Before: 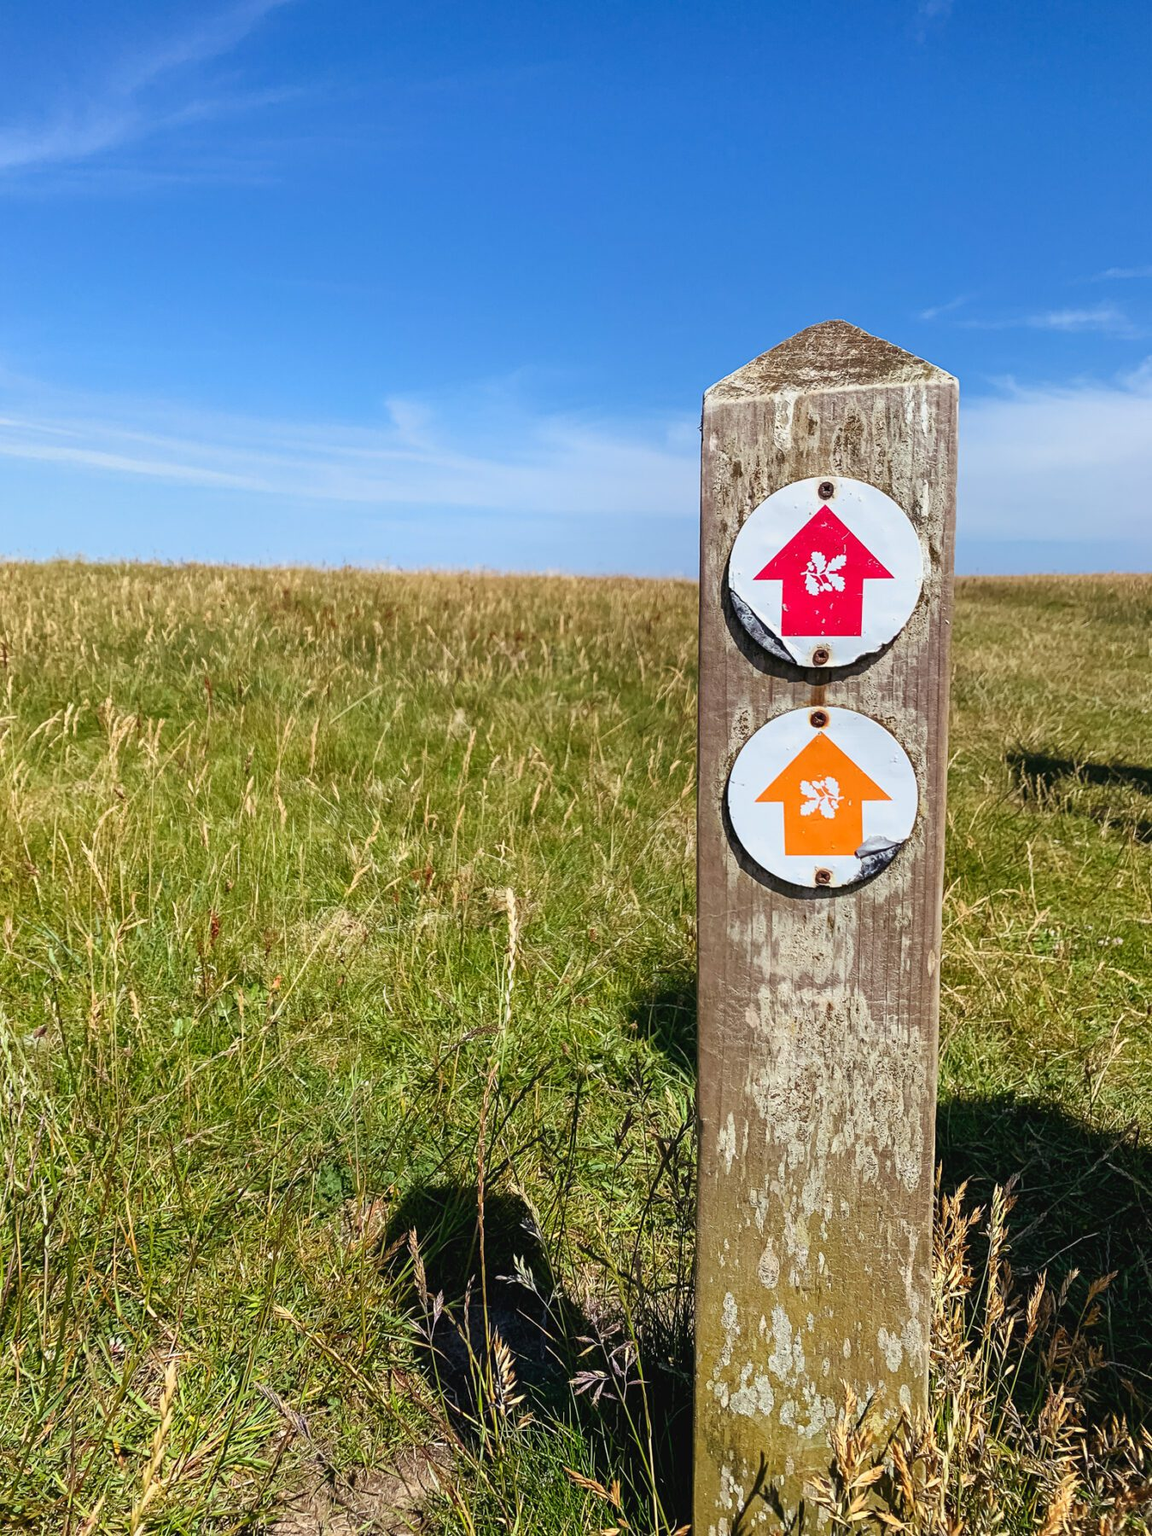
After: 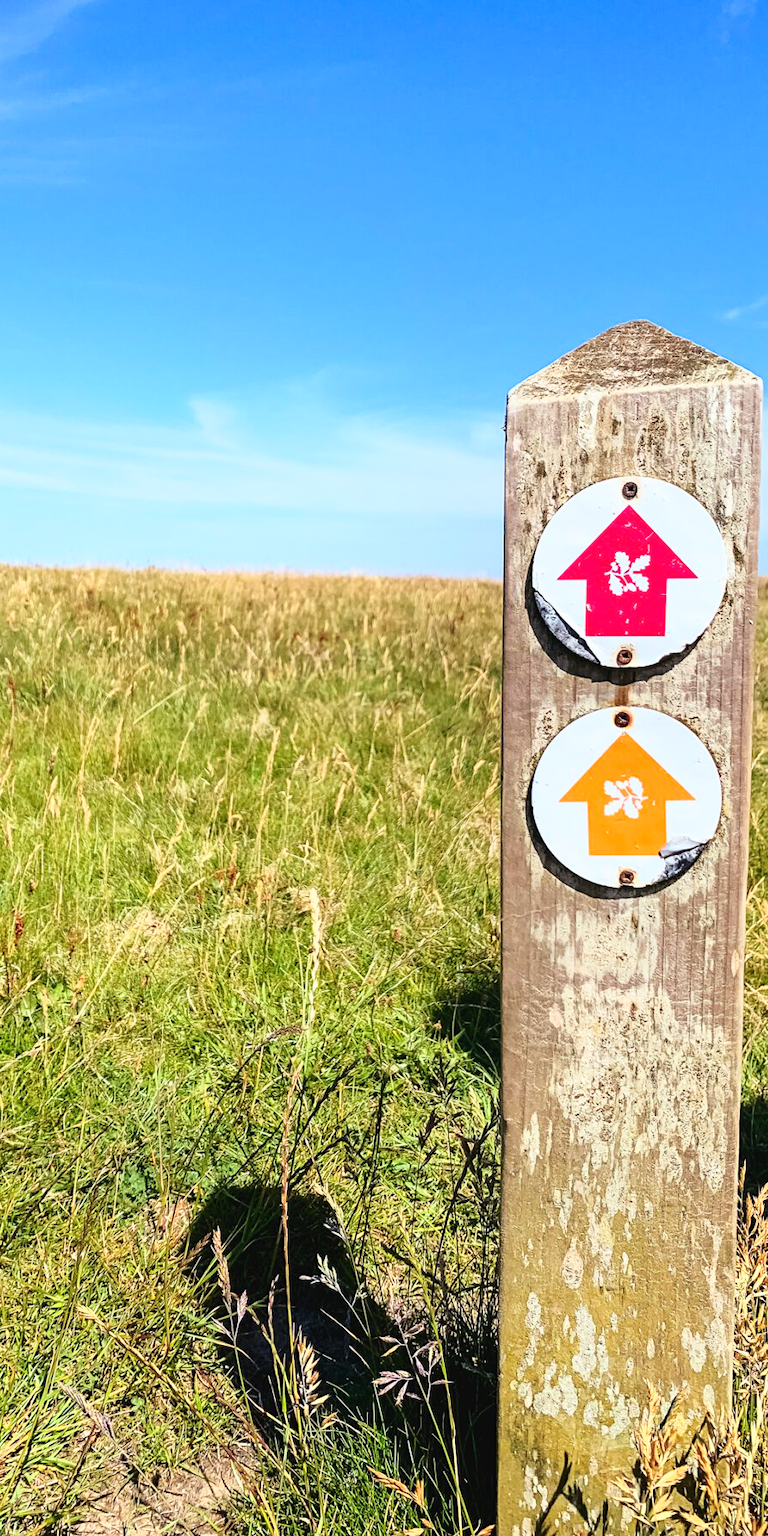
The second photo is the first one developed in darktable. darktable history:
crop: left 17.066%, right 16.235%
base curve: curves: ch0 [(0, 0) (0.028, 0.03) (0.121, 0.232) (0.46, 0.748) (0.859, 0.968) (1, 1)]
